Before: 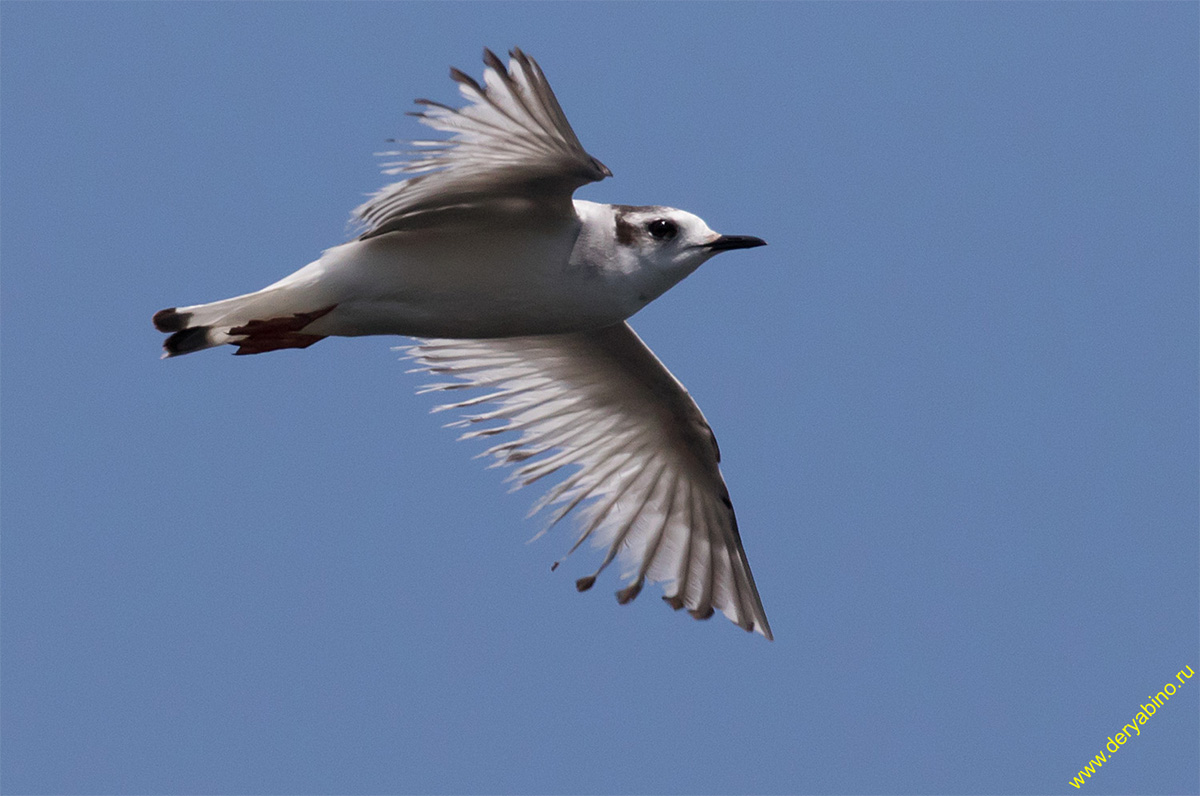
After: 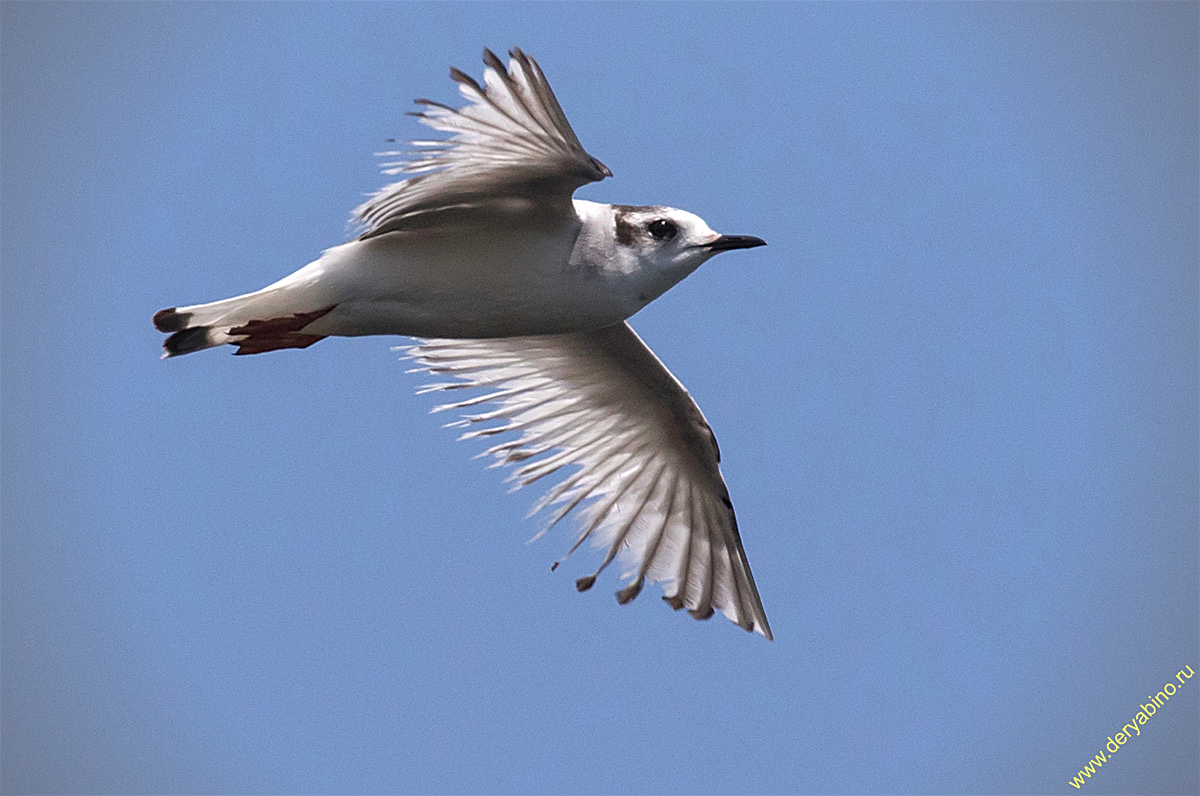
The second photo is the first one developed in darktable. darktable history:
local contrast: detail 109%
vignetting: on, module defaults
exposure: black level correction 0, exposure 0.499 EV, compensate highlight preservation false
sharpen: on, module defaults
